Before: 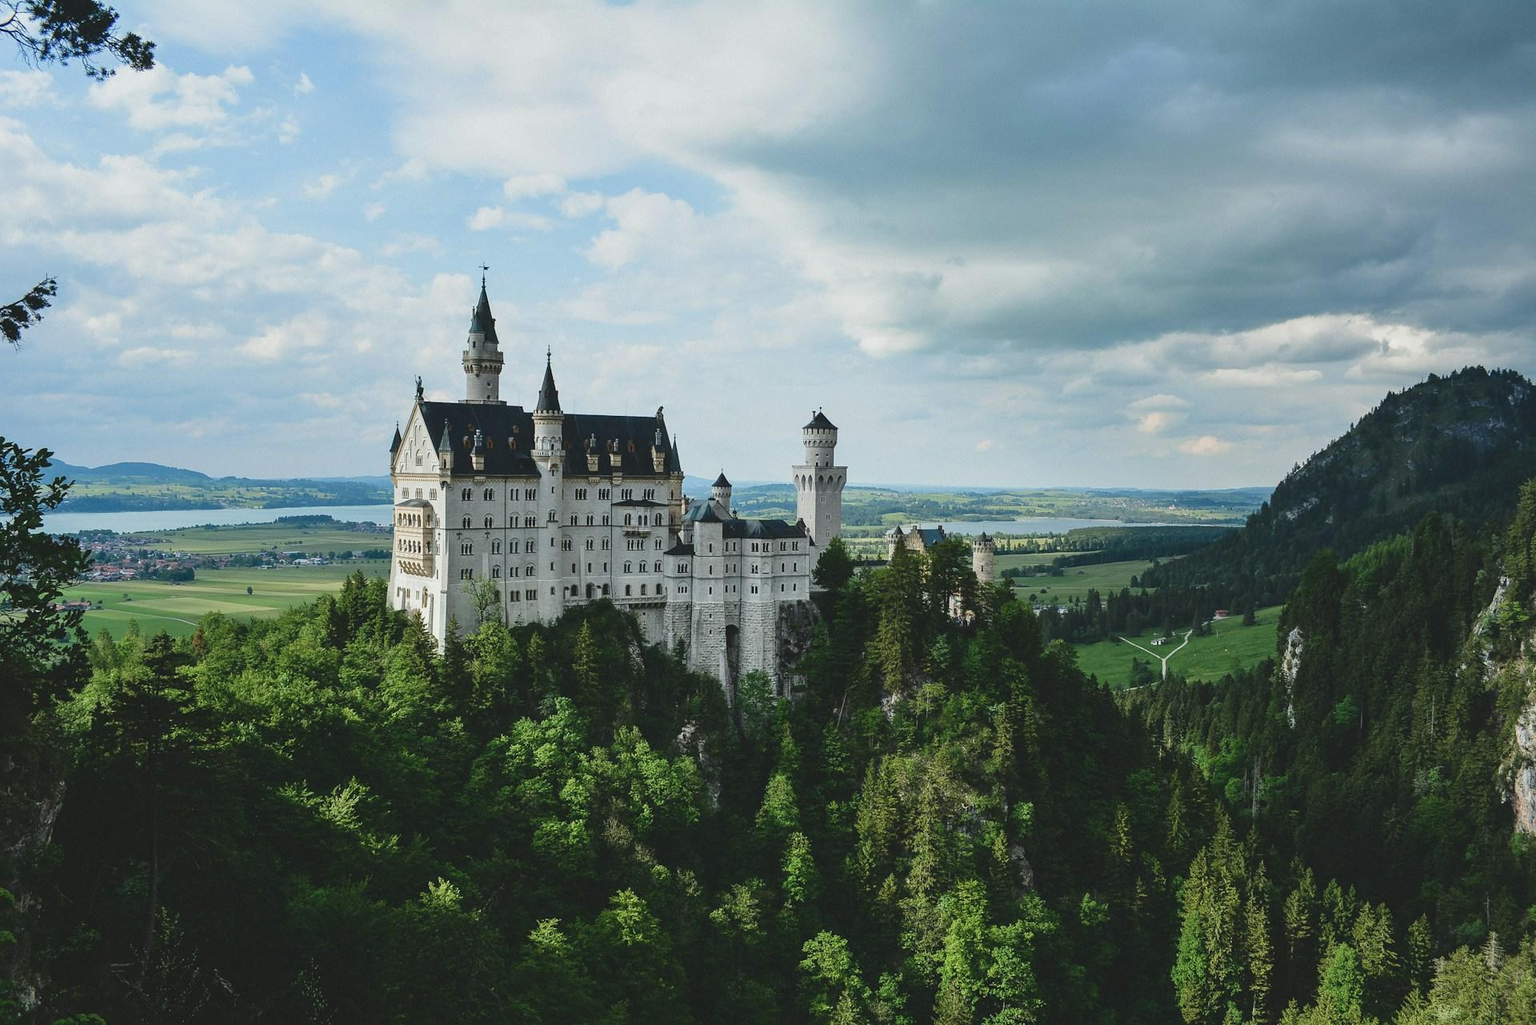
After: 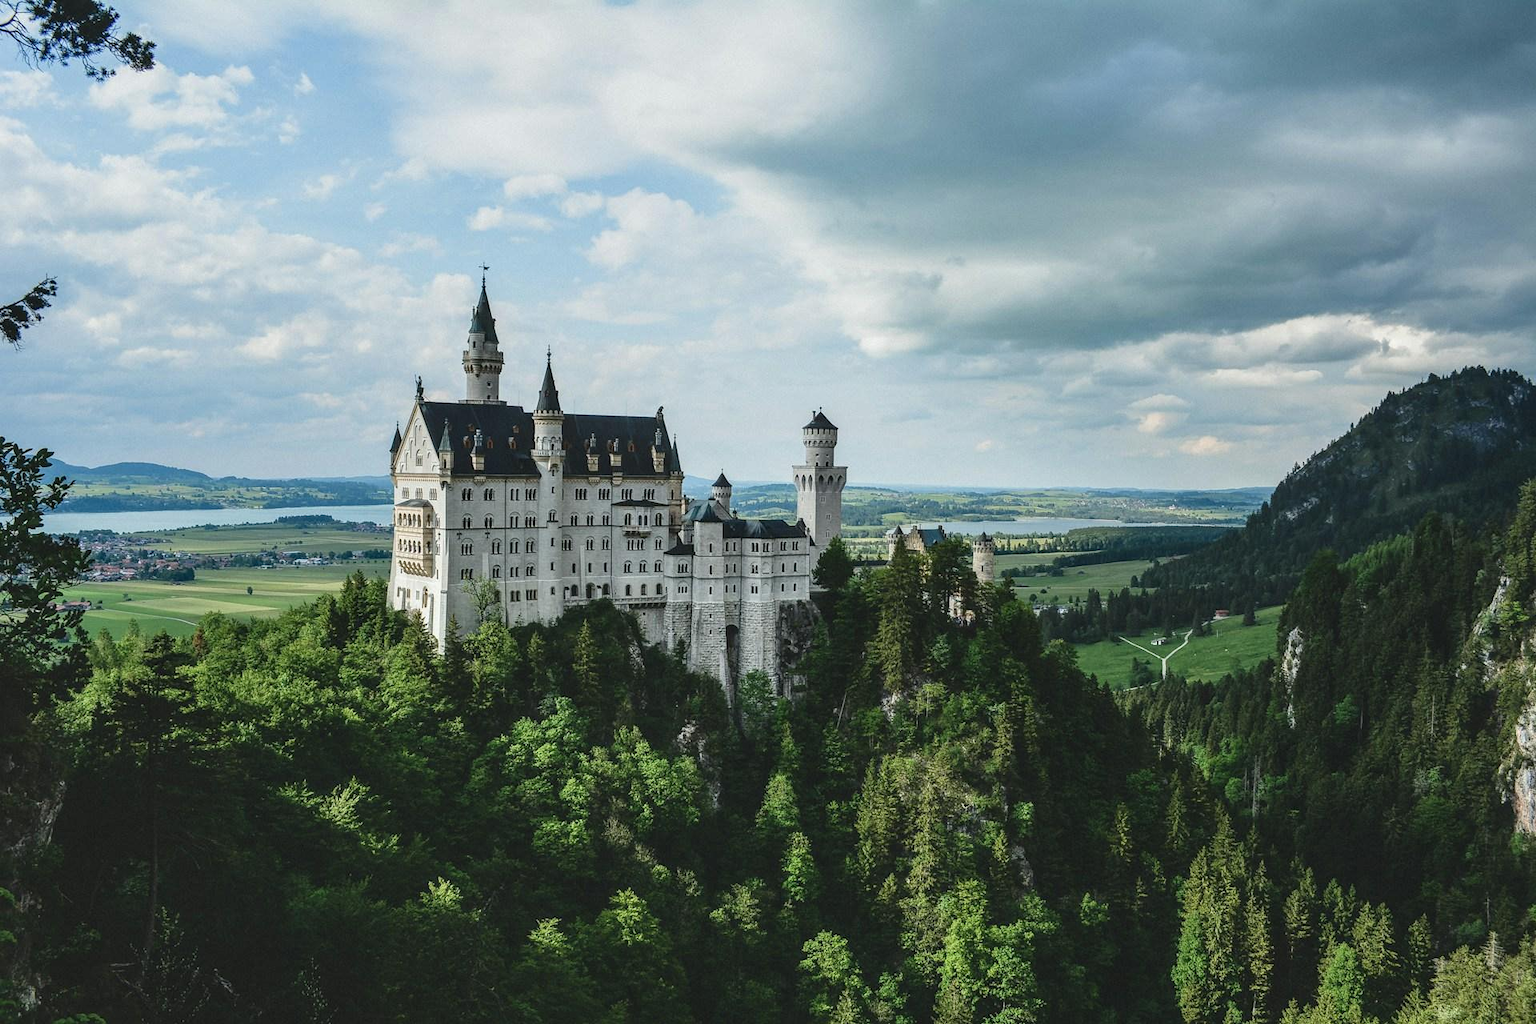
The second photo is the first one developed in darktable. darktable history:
vignetting: fall-off start 116.67%, fall-off radius 59.26%, brightness -0.31, saturation -0.056
local contrast: detail 130%
